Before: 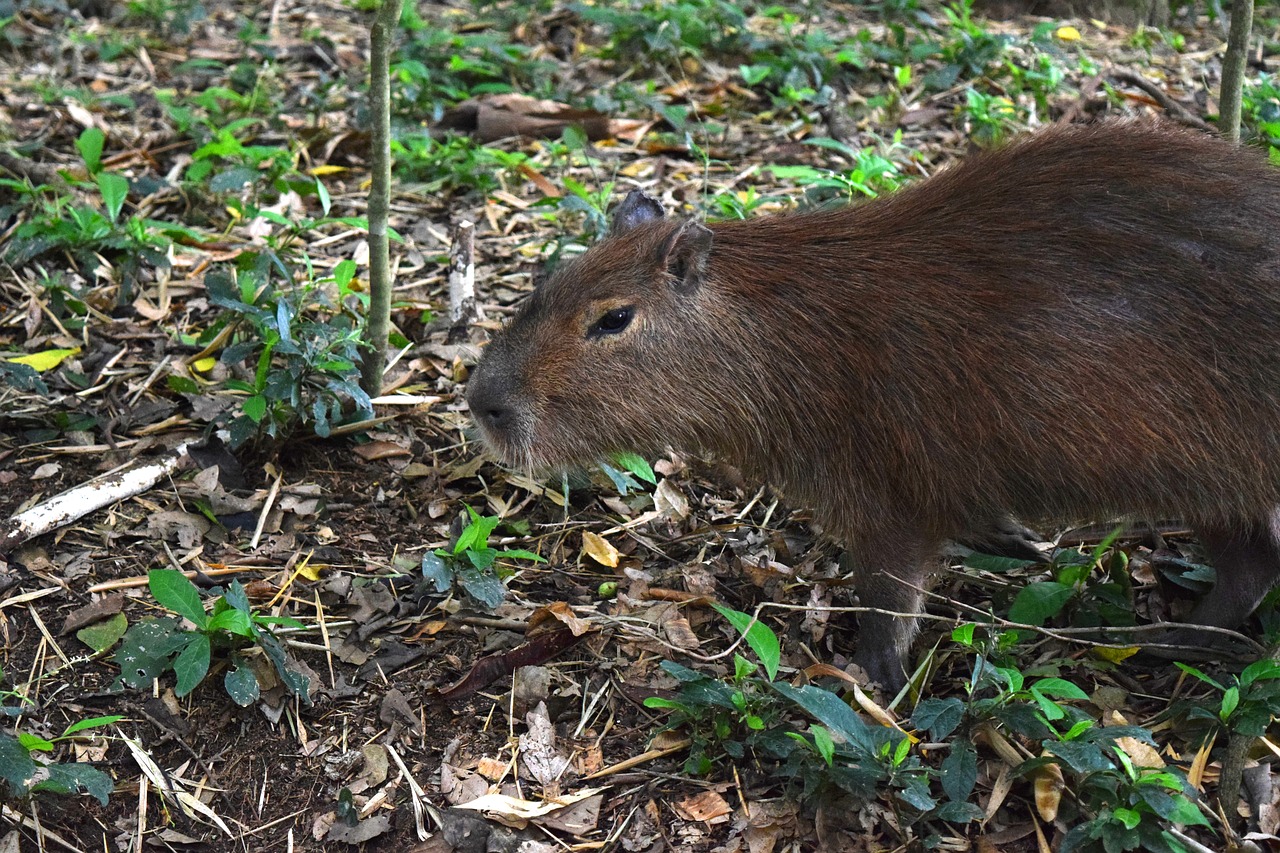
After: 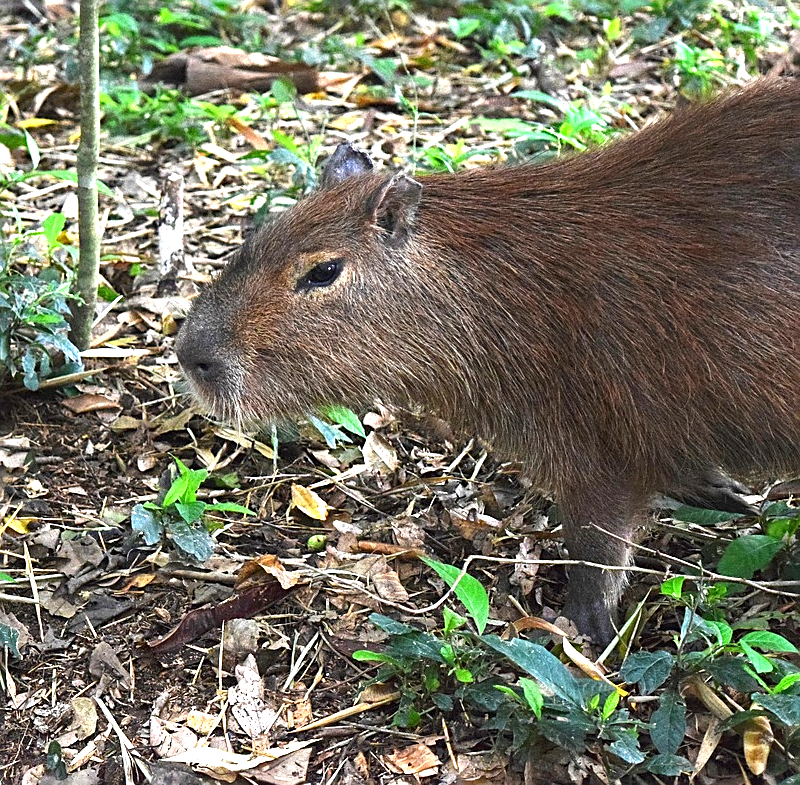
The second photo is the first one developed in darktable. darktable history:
crop and rotate: left 22.775%, top 5.646%, right 14.648%, bottom 2.309%
sharpen: on, module defaults
exposure: black level correction 0, exposure 1 EV, compensate exposure bias true, compensate highlight preservation false
